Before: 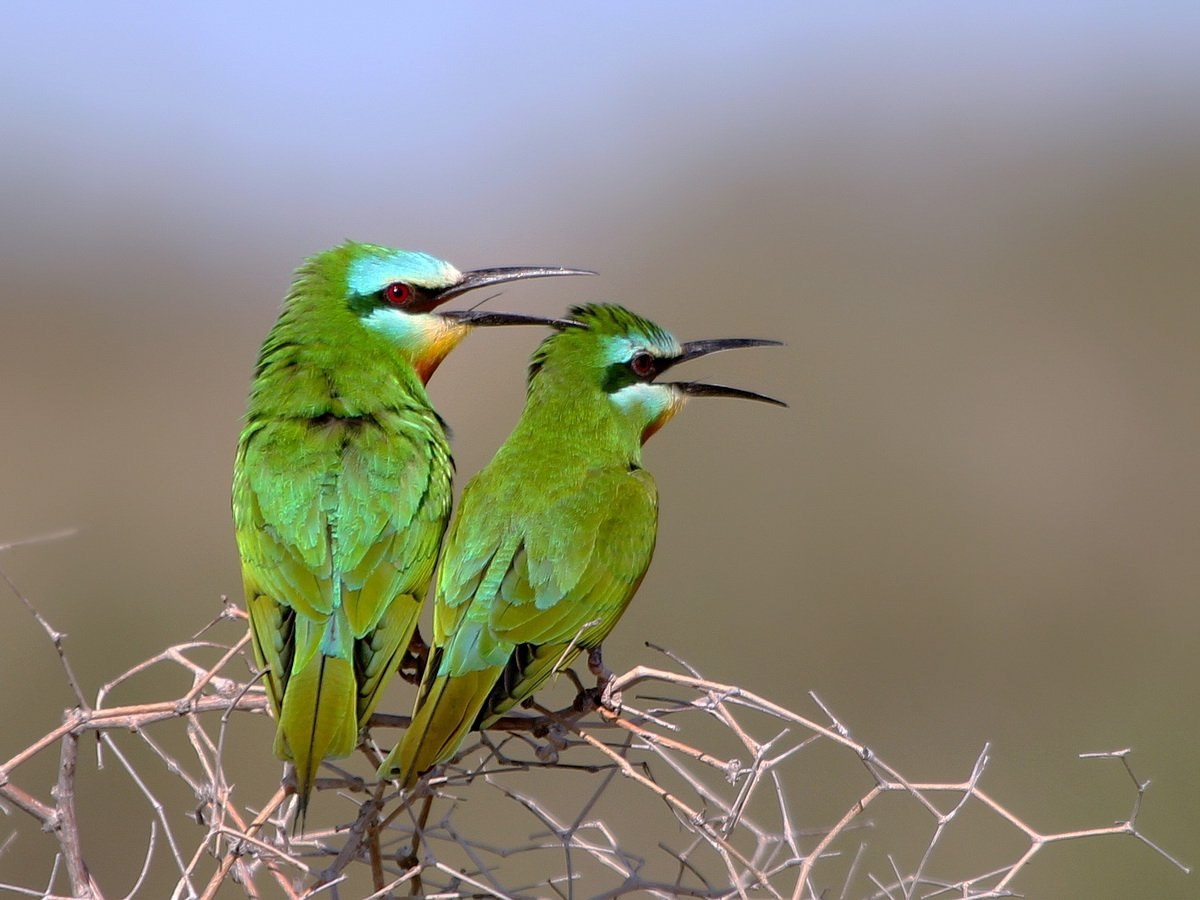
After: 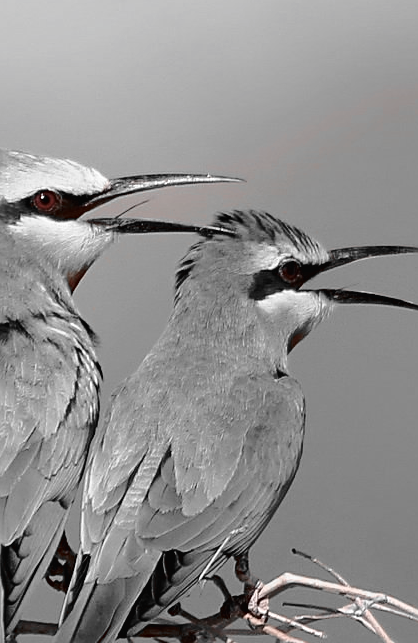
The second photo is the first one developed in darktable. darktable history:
sharpen: on, module defaults
crop and rotate: left 29.445%, top 10.399%, right 35.653%, bottom 18.049%
color zones: curves: ch1 [(0, 0.006) (0.094, 0.285) (0.171, 0.001) (0.429, 0.001) (0.571, 0.003) (0.714, 0.004) (0.857, 0.004) (1, 0.006)]
shadows and highlights: shadows 37.2, highlights -27.35, soften with gaussian
tone curve: curves: ch0 [(0.003, 0.015) (0.104, 0.07) (0.239, 0.201) (0.327, 0.317) (0.401, 0.443) (0.495, 0.55) (0.65, 0.68) (0.832, 0.858) (1, 0.977)]; ch1 [(0, 0) (0.161, 0.092) (0.35, 0.33) (0.379, 0.401) (0.447, 0.476) (0.495, 0.499) (0.515, 0.518) (0.55, 0.557) (0.621, 0.615) (0.718, 0.734) (1, 1)]; ch2 [(0, 0) (0.359, 0.372) (0.437, 0.437) (0.502, 0.501) (0.534, 0.537) (0.599, 0.586) (1, 1)], color space Lab, independent channels, preserve colors none
